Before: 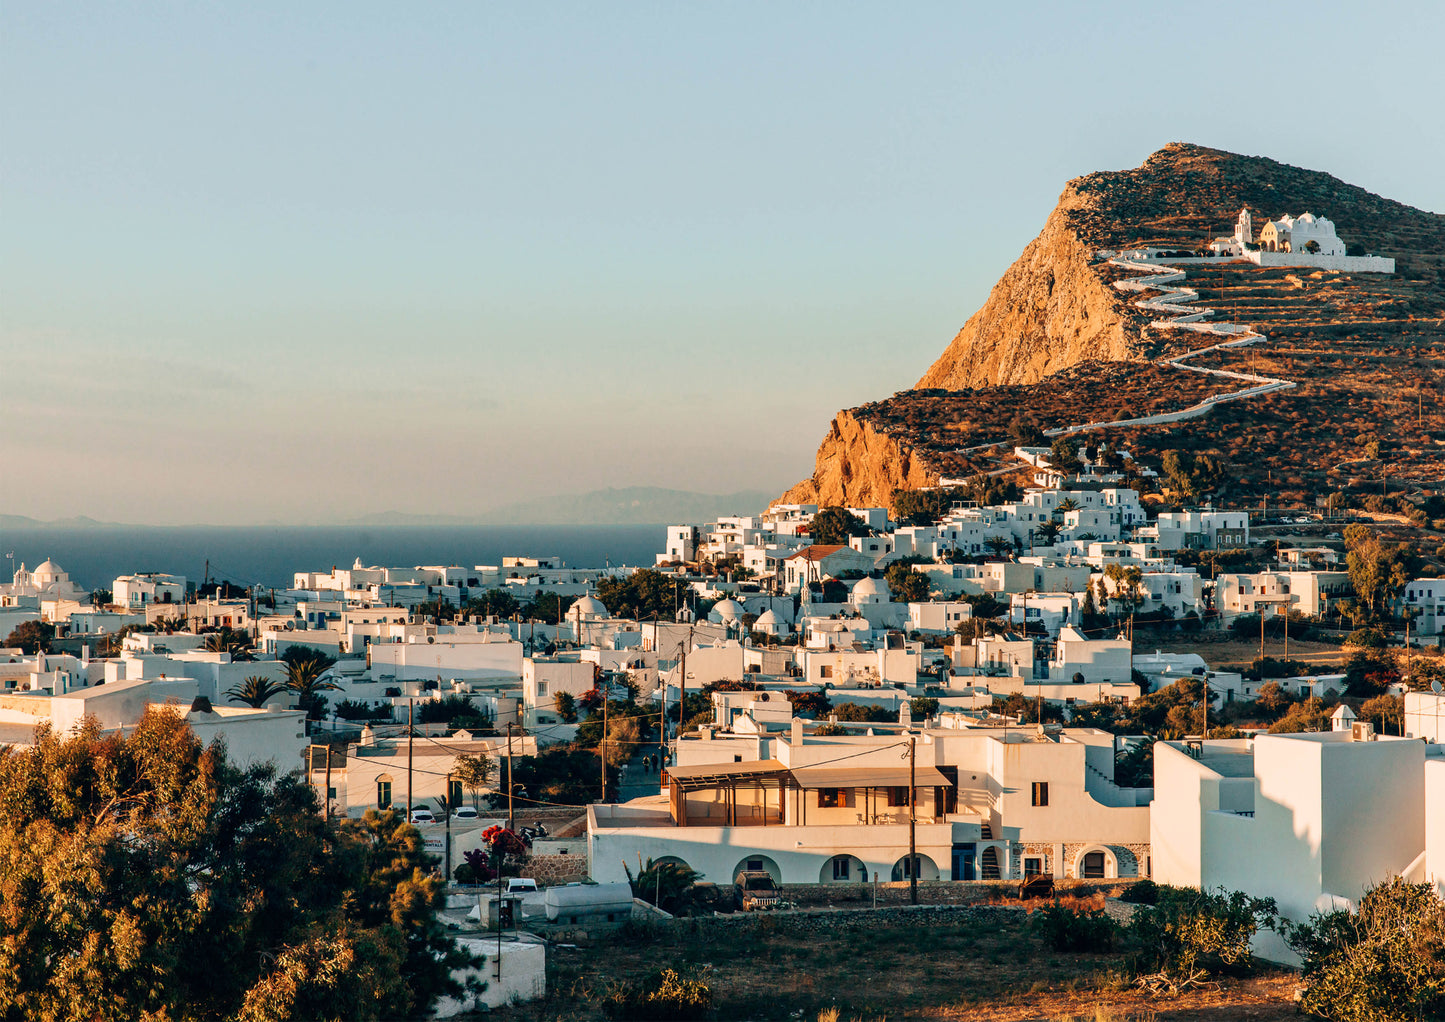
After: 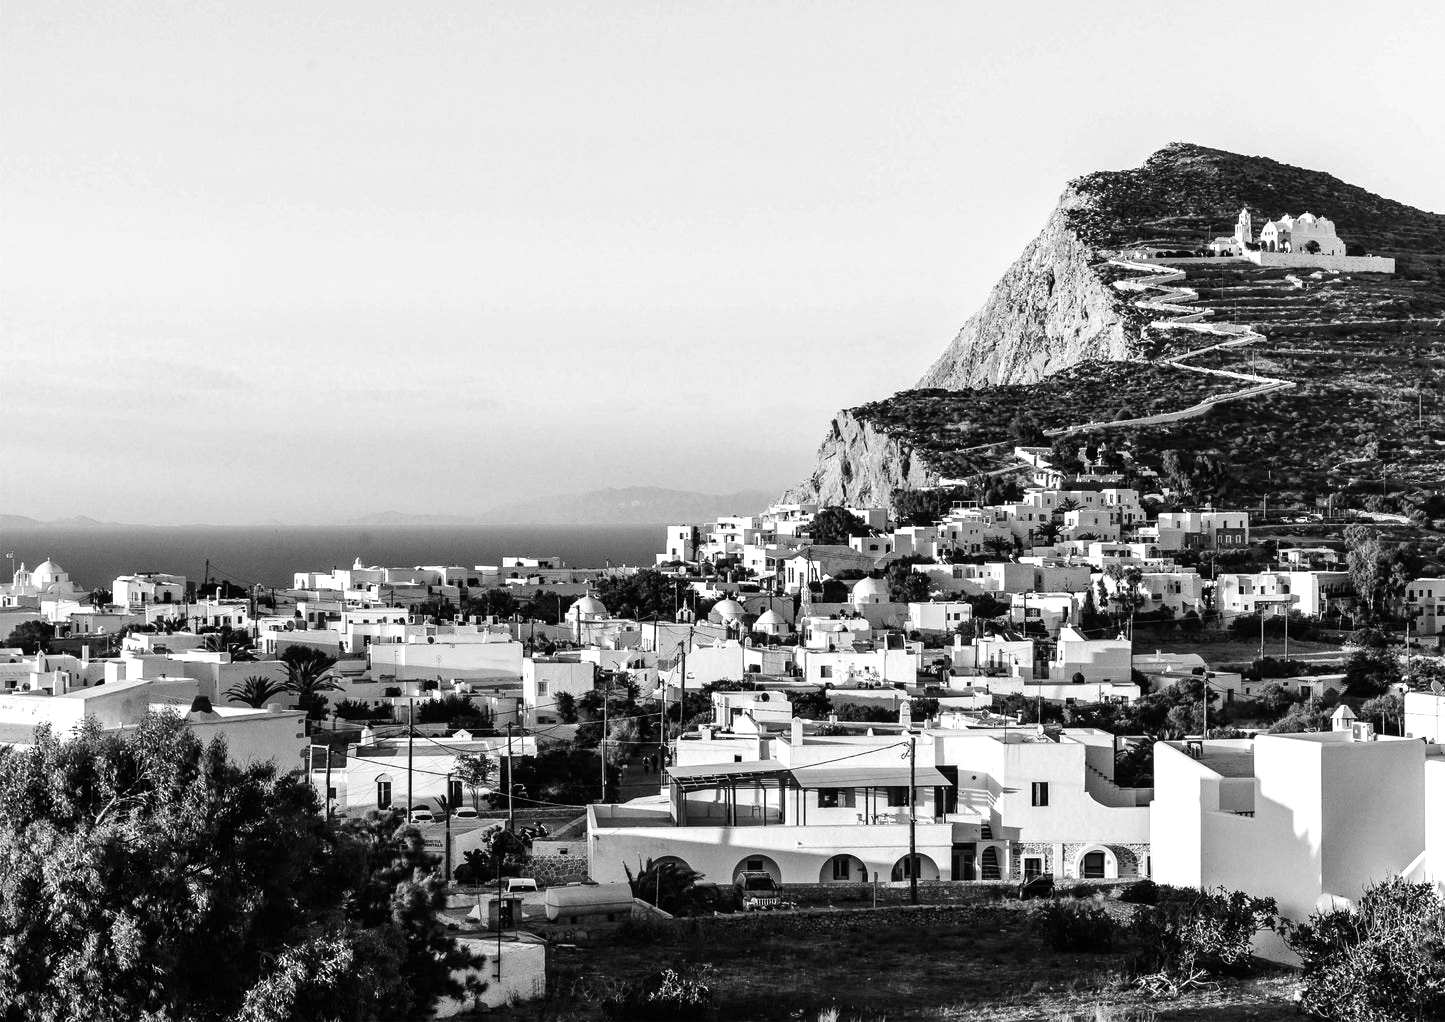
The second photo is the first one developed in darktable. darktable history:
monochrome: a 32, b 64, size 2.3
tone equalizer: -8 EV -0.75 EV, -7 EV -0.7 EV, -6 EV -0.6 EV, -5 EV -0.4 EV, -3 EV 0.4 EV, -2 EV 0.6 EV, -1 EV 0.7 EV, +0 EV 0.75 EV, edges refinement/feathering 500, mask exposure compensation -1.57 EV, preserve details no
